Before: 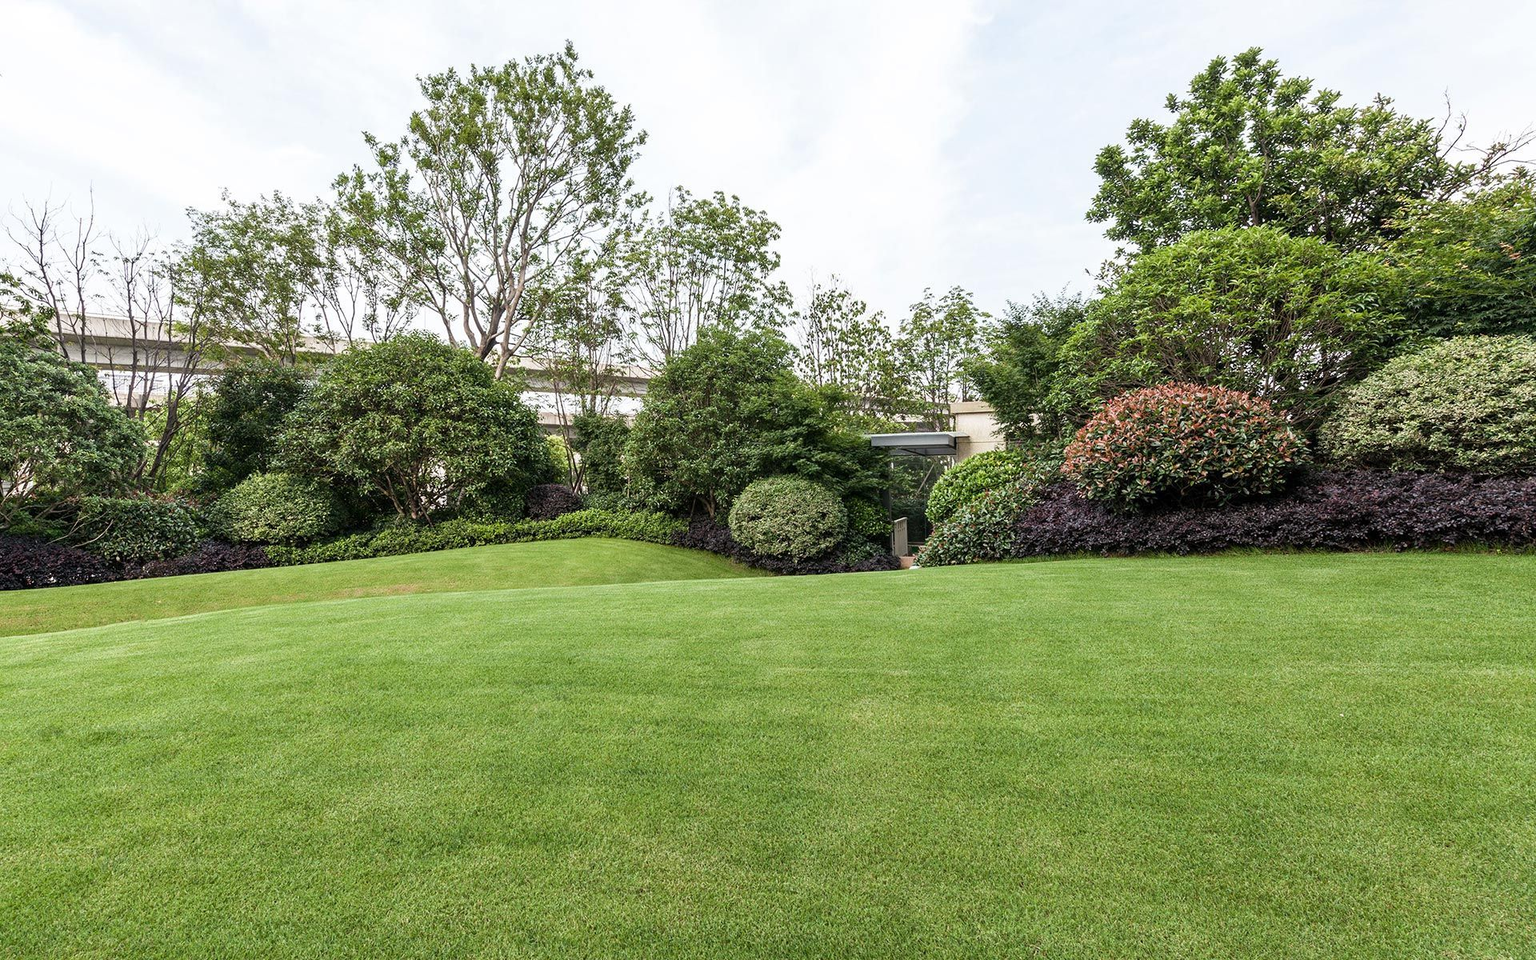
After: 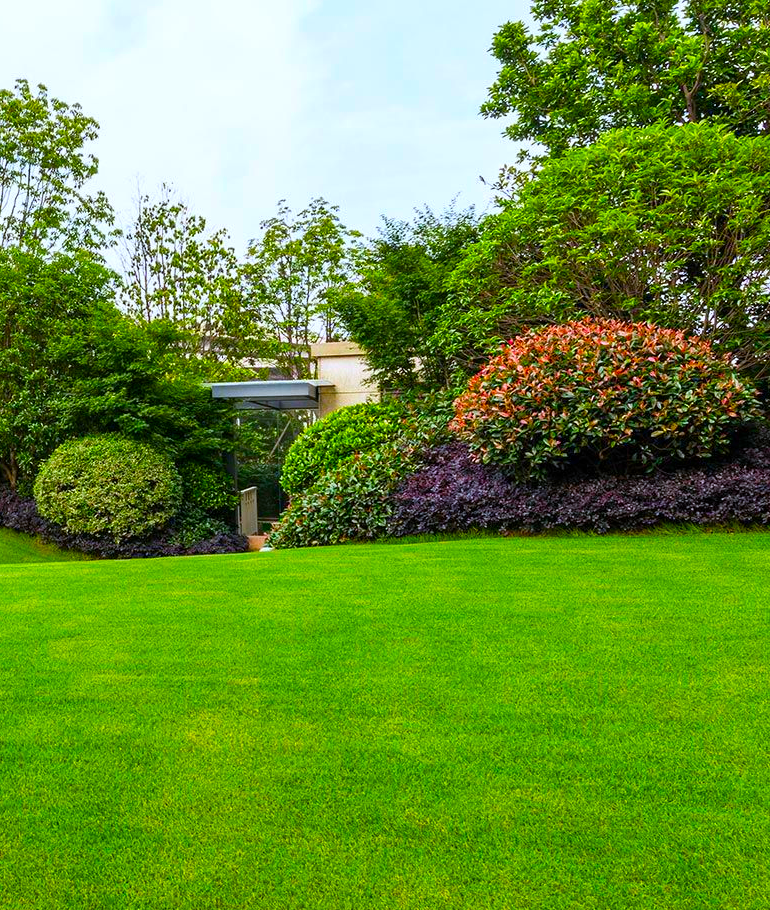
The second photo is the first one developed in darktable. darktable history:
color balance rgb: linear chroma grading › global chroma 15%, perceptual saturation grading › global saturation 30%
white balance: red 0.98, blue 1.034
color contrast: green-magenta contrast 1.55, blue-yellow contrast 1.83
crop: left 45.721%, top 13.393%, right 14.118%, bottom 10.01%
